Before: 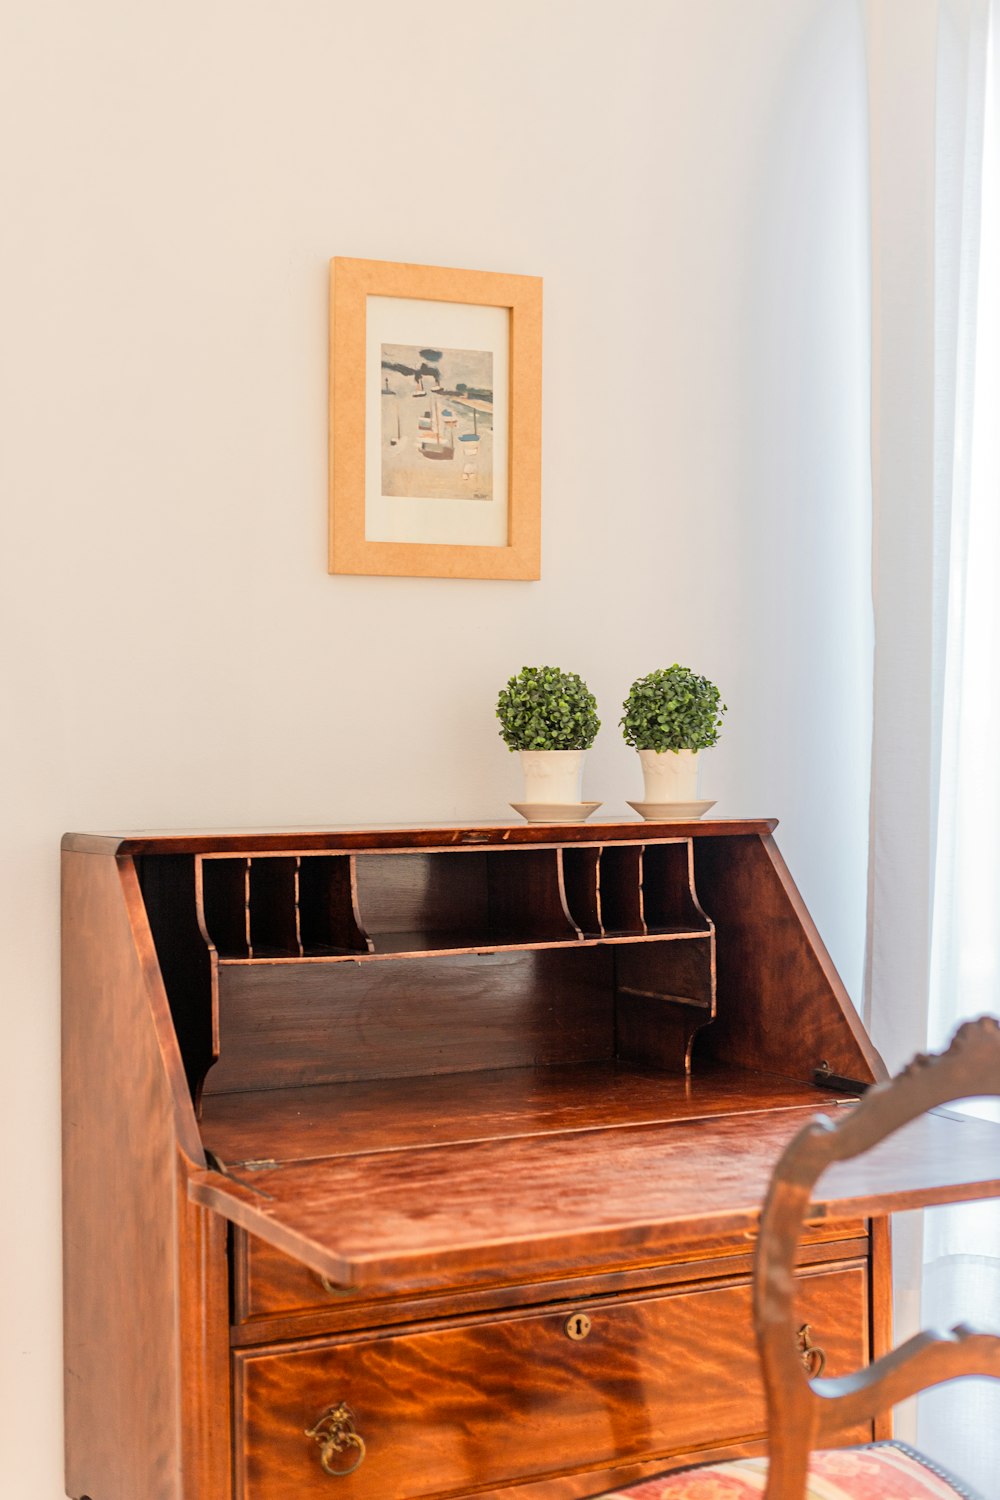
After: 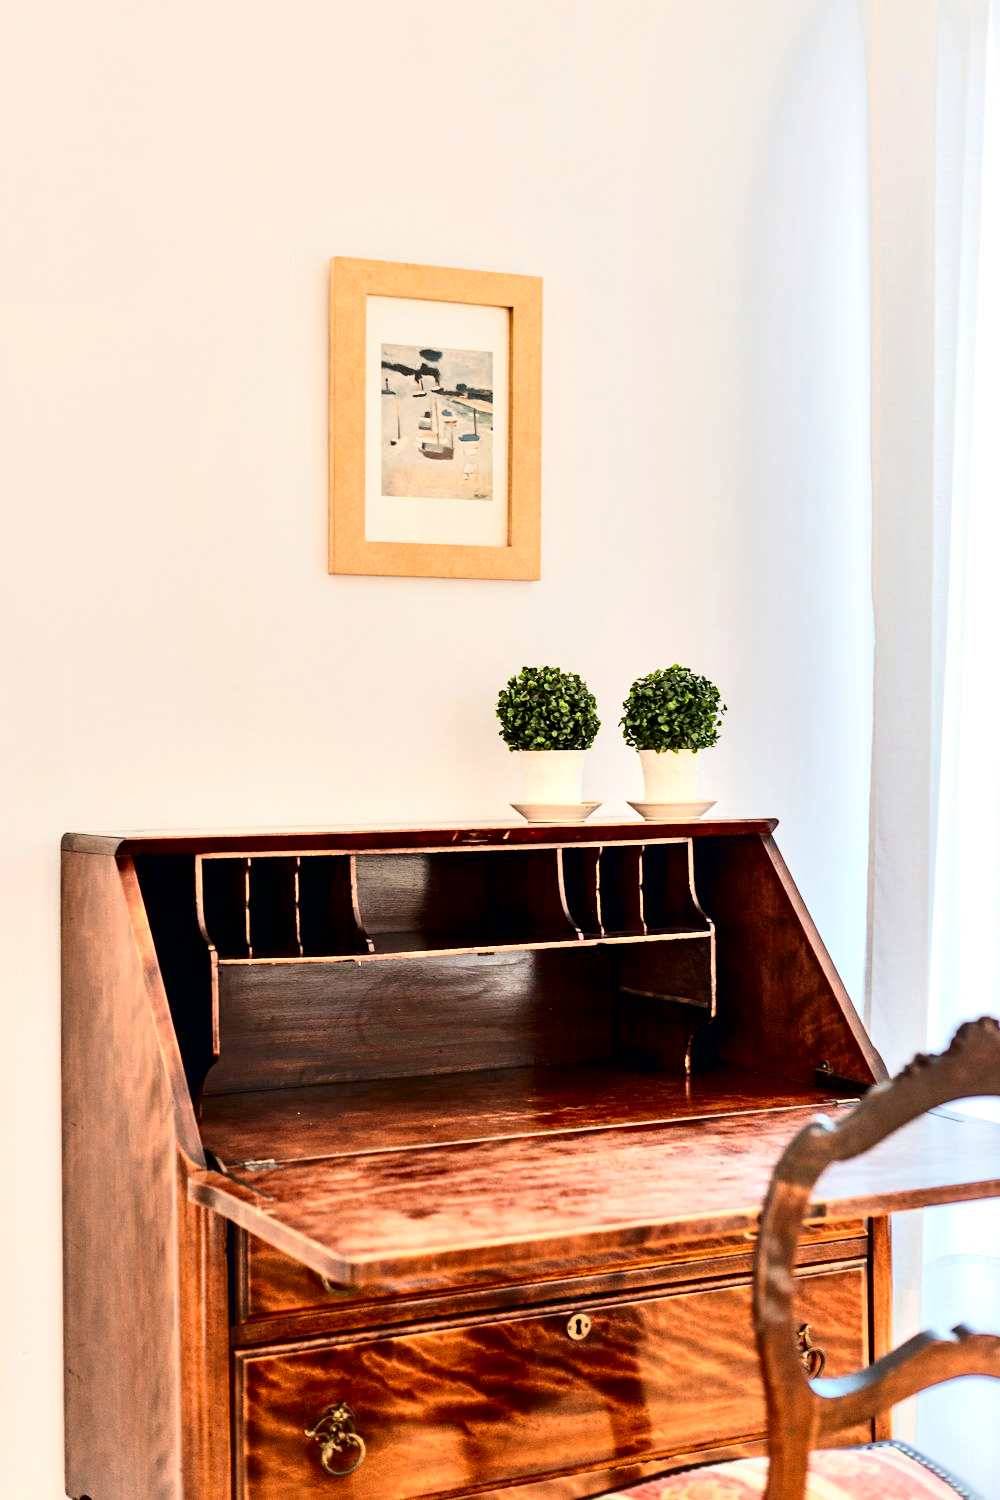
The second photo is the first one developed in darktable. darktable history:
contrast brightness saturation: contrast 0.281
contrast equalizer: octaves 7, y [[0.6 ×6], [0.55 ×6], [0 ×6], [0 ×6], [0 ×6]]
